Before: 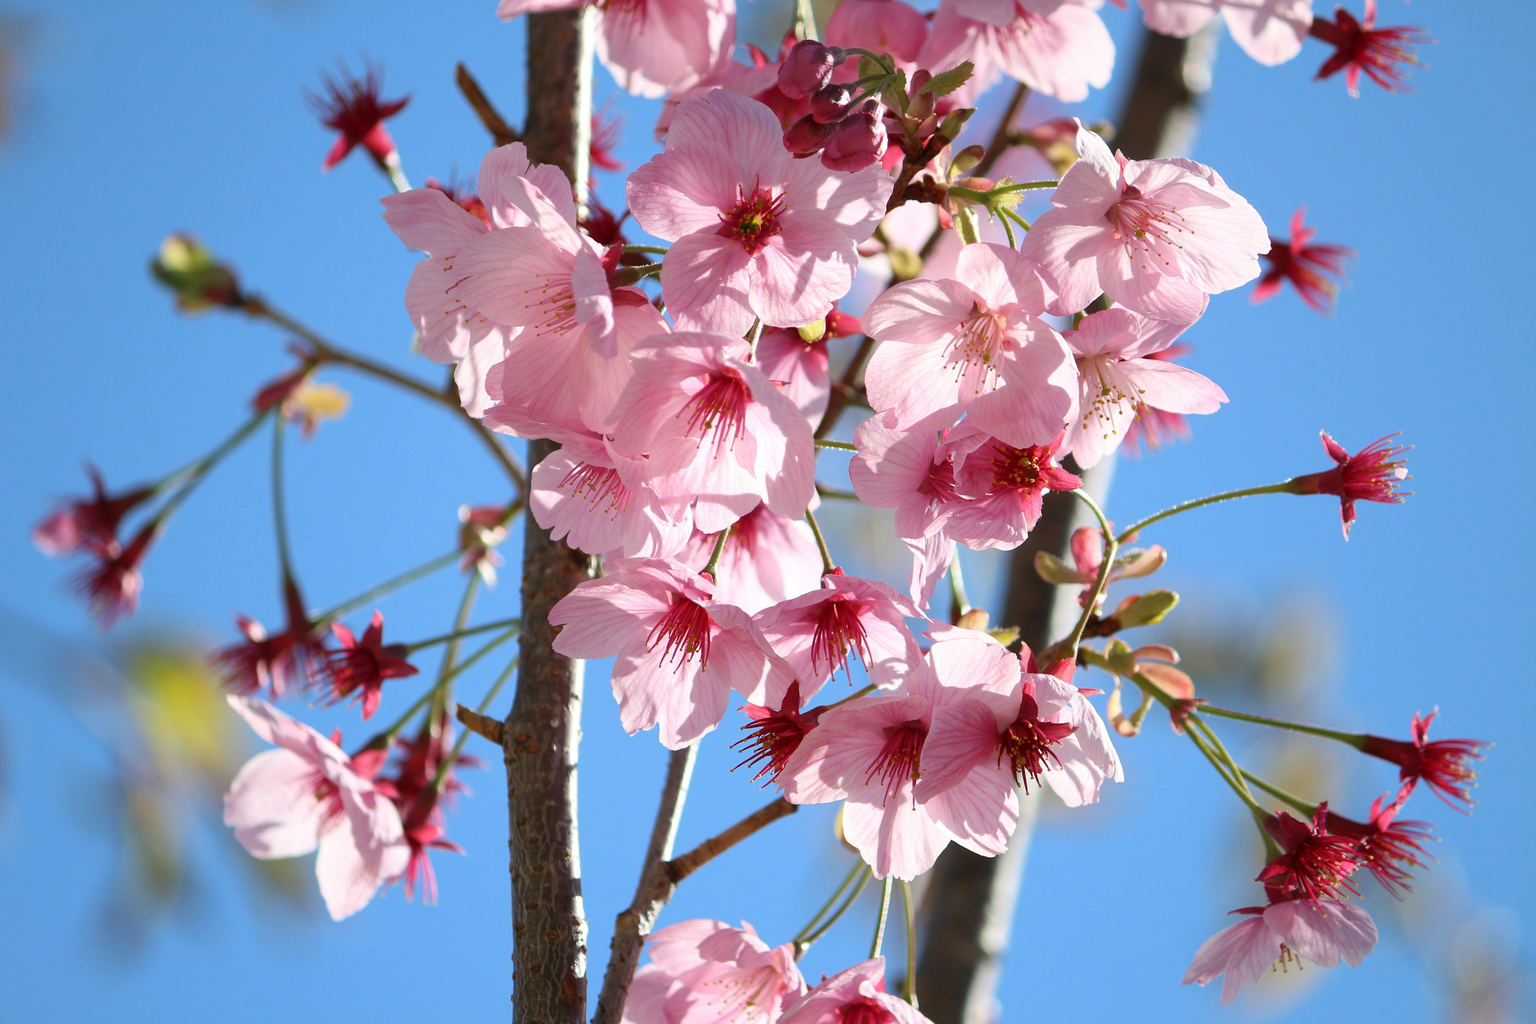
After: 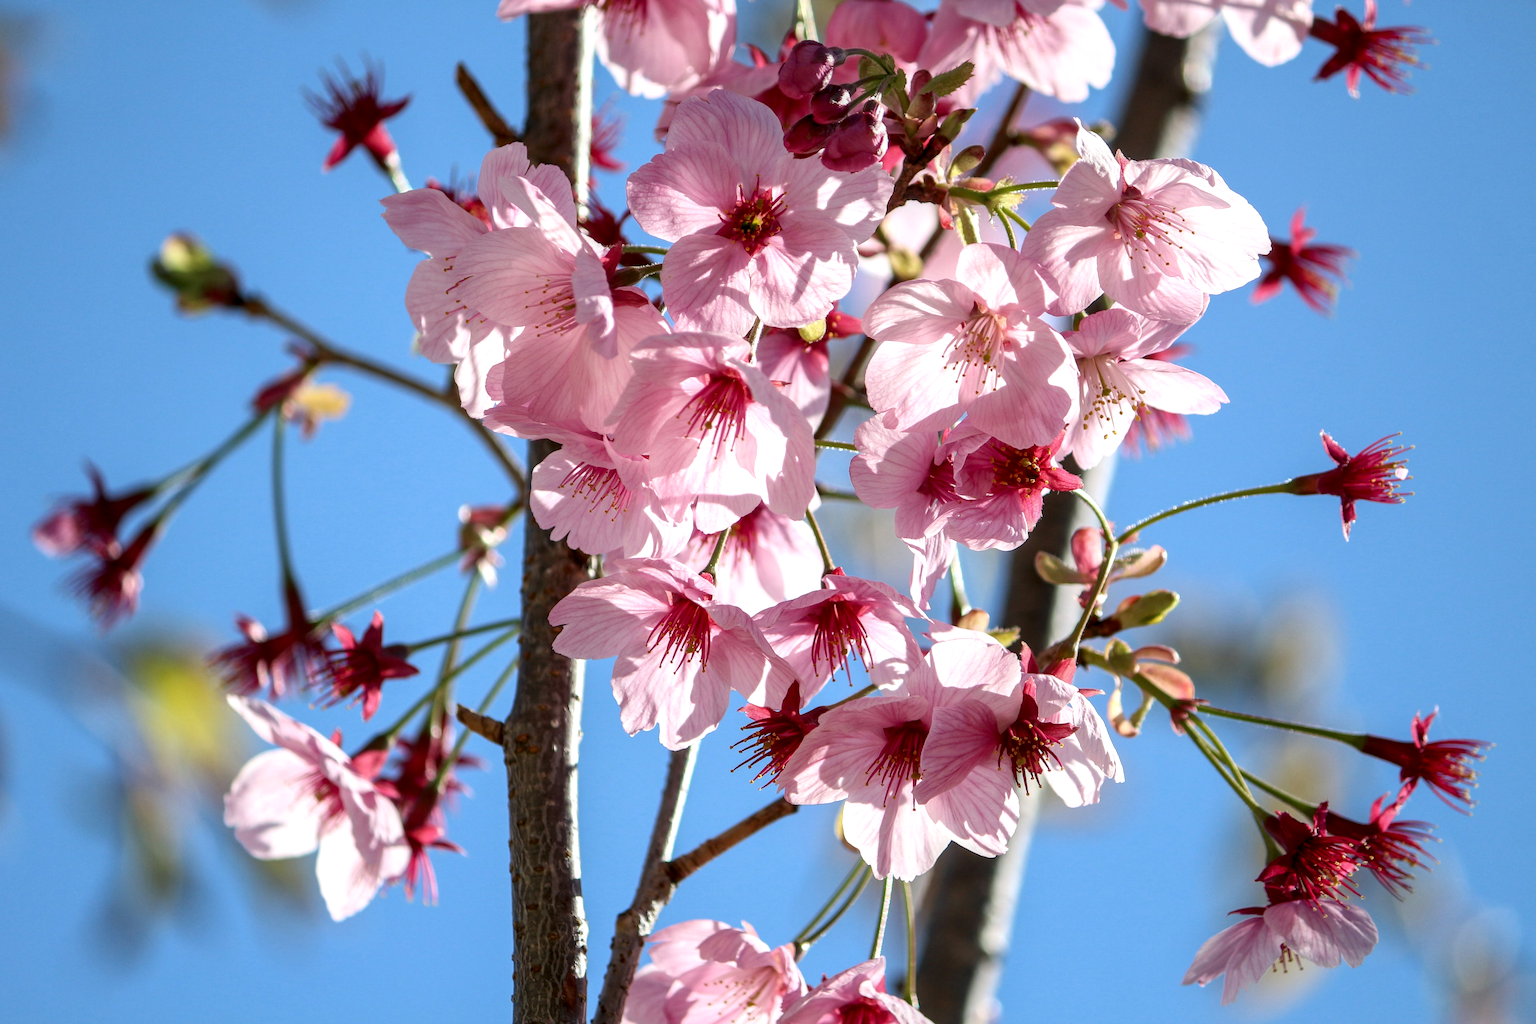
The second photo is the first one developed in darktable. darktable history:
local contrast: highlights 23%, detail 150%
